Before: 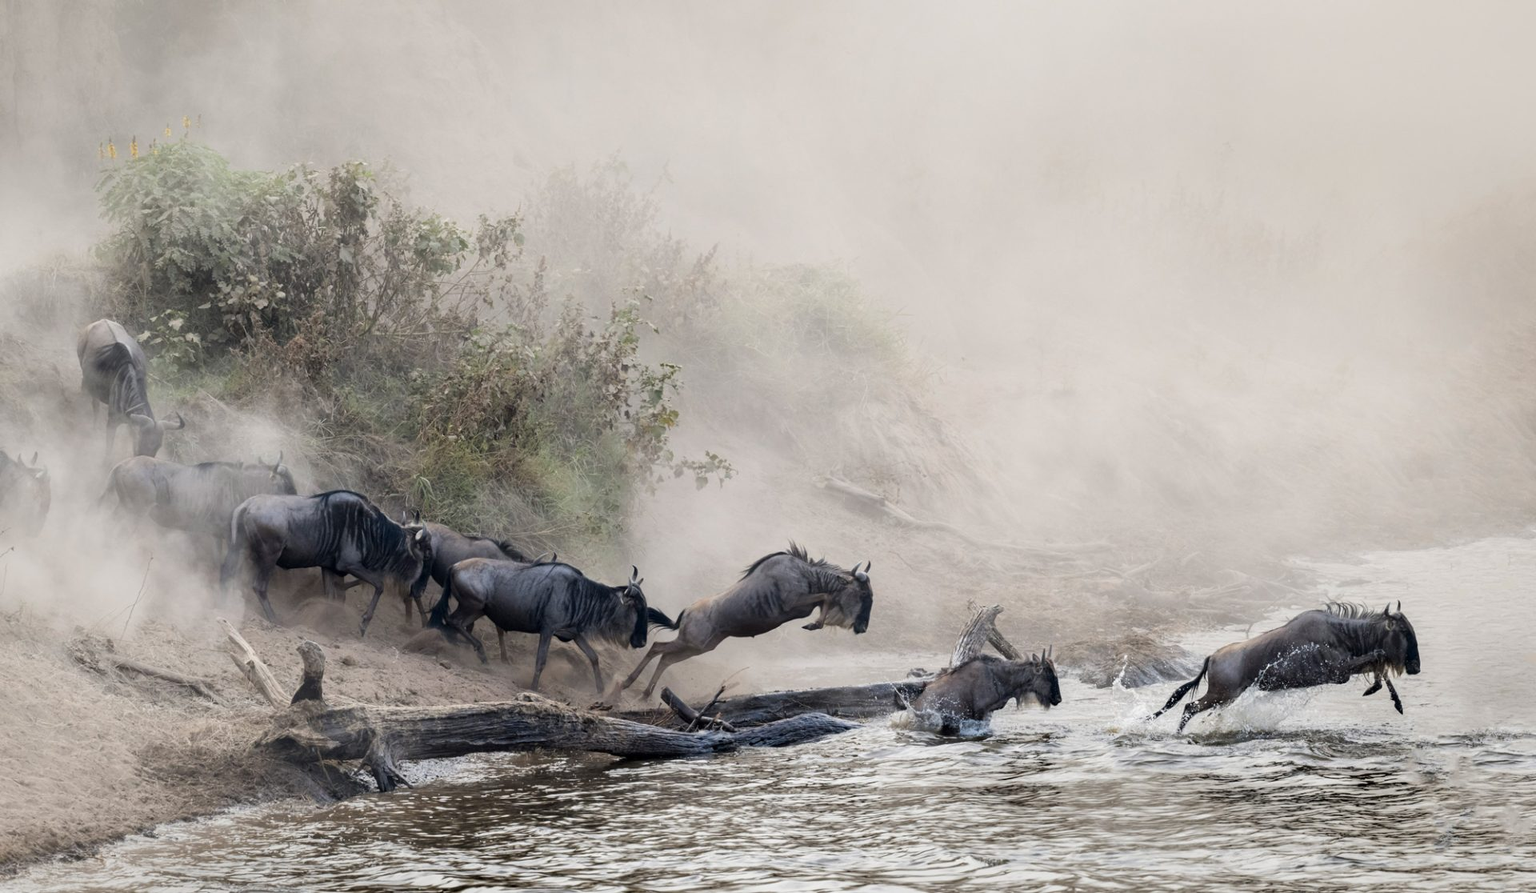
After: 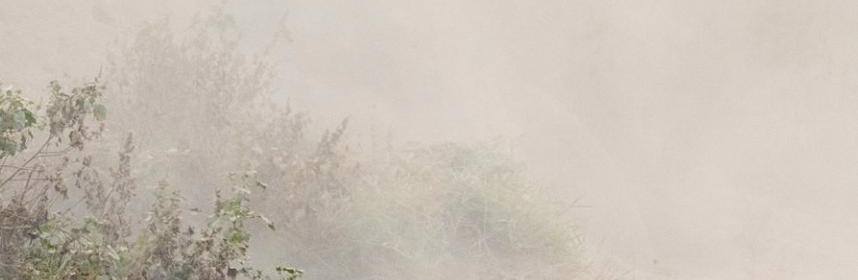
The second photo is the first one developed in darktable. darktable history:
grain: coarseness 0.09 ISO, strength 10%
velvia: on, module defaults
crop: left 28.64%, top 16.832%, right 26.637%, bottom 58.055%
